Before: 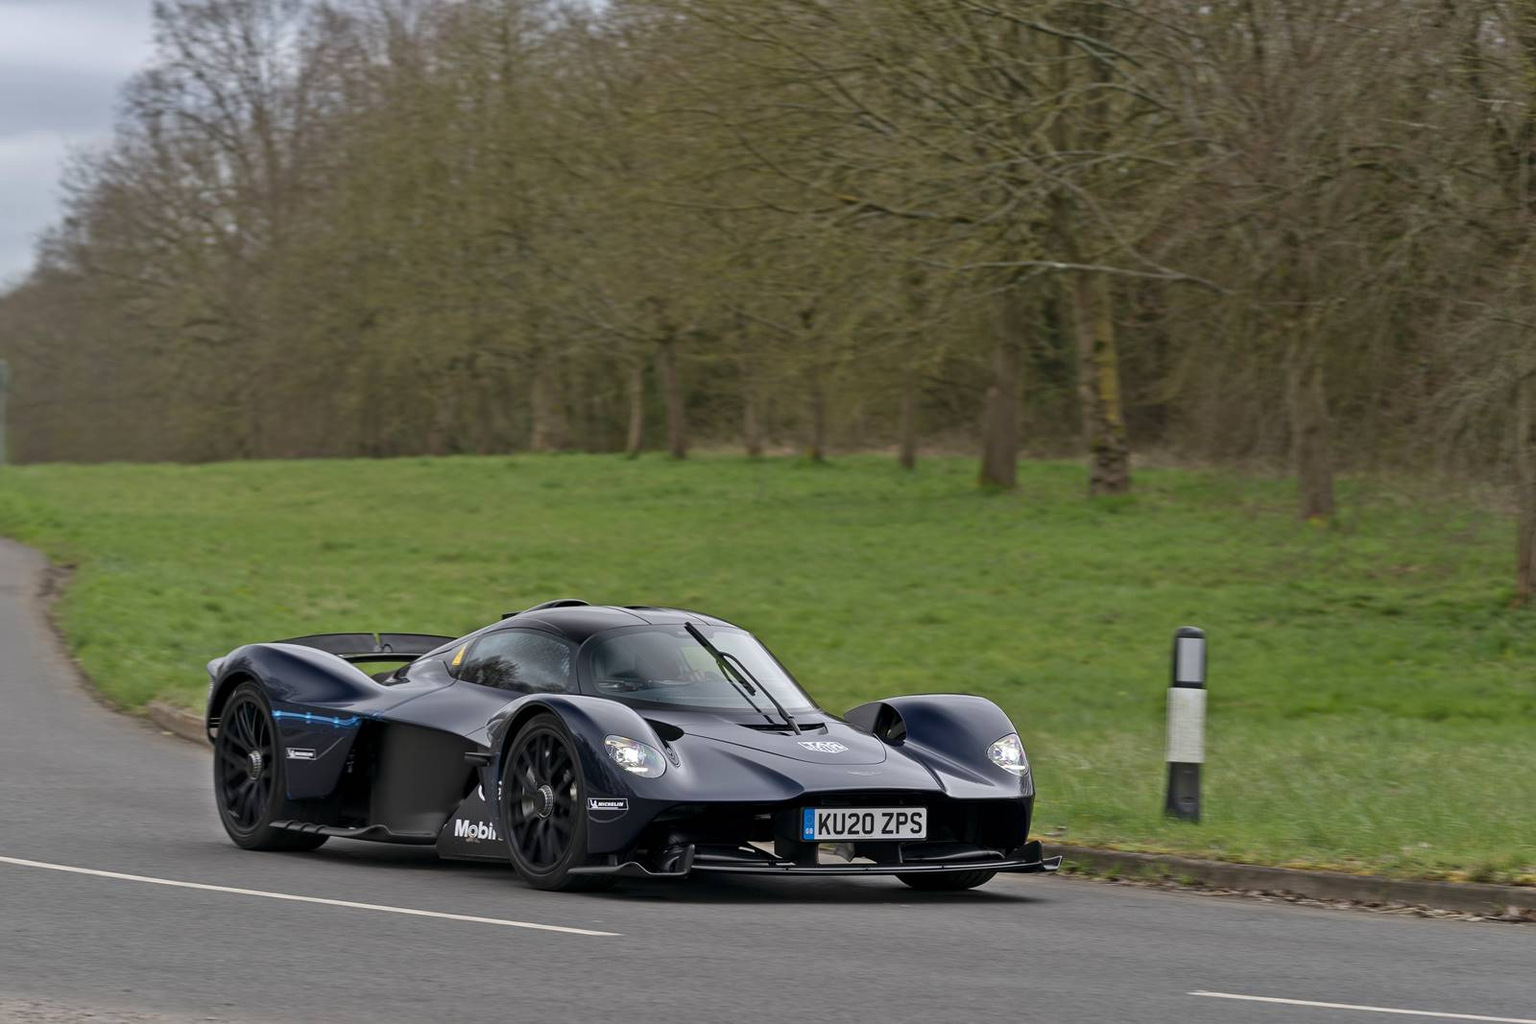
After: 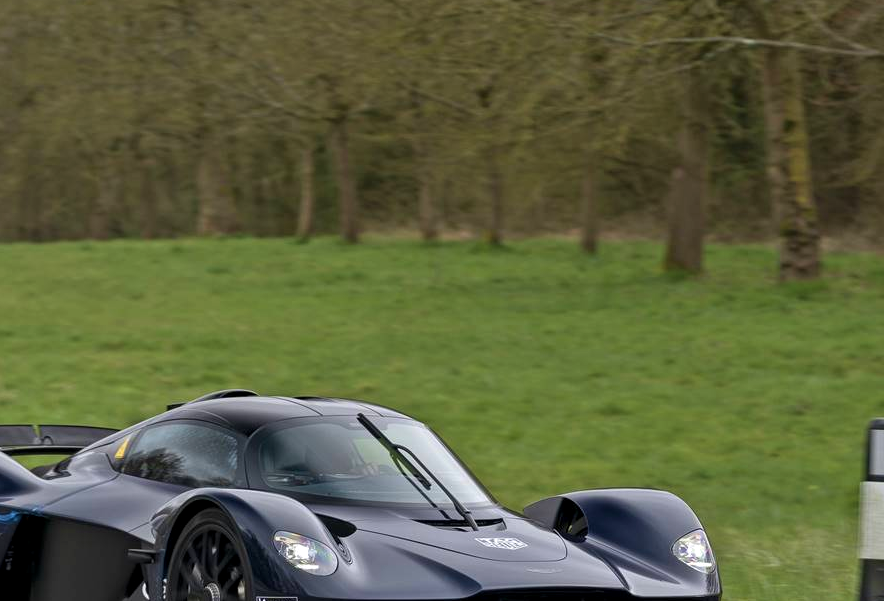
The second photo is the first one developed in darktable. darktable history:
crop and rotate: left 22.307%, top 22.06%, right 22.389%, bottom 21.565%
local contrast: highlights 102%, shadows 99%, detail 119%, midtone range 0.2
velvia: on, module defaults
